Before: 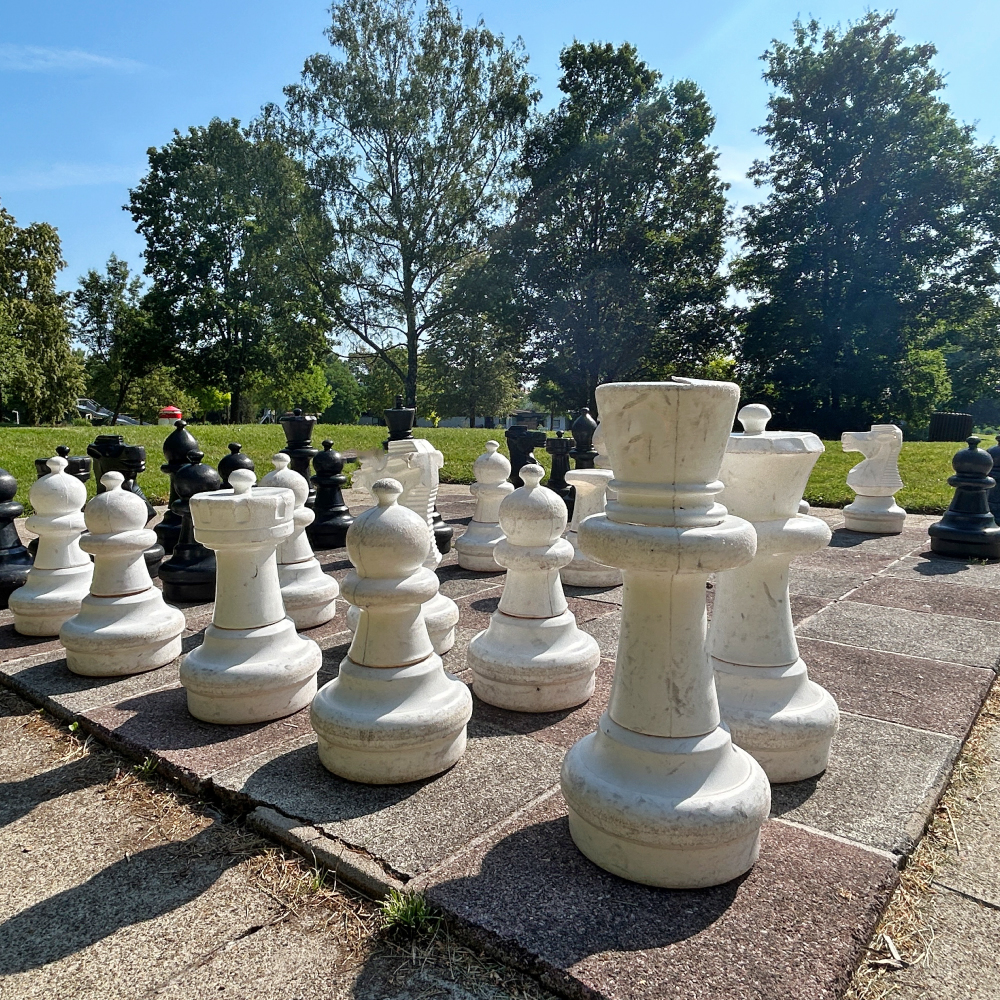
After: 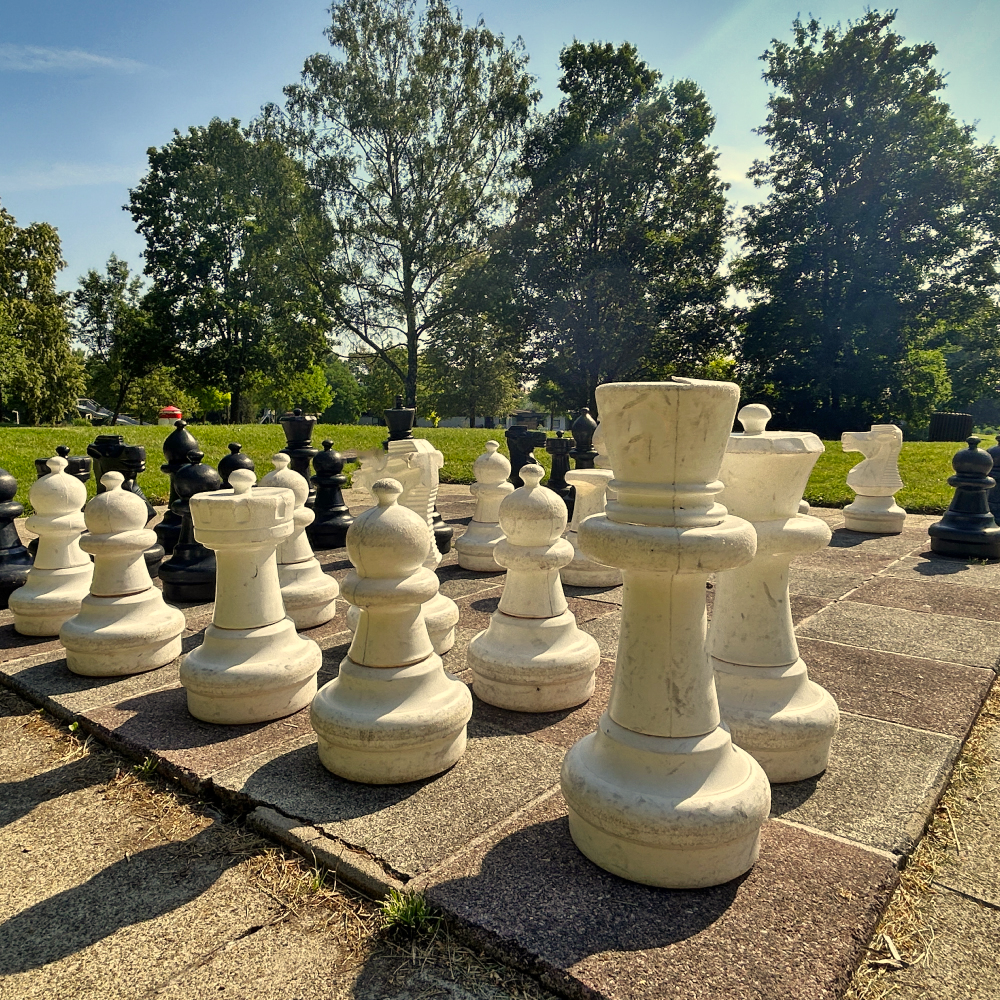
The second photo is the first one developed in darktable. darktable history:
shadows and highlights: shadows 19.13, highlights -83.41, soften with gaussian
color correction: highlights a* 2.72, highlights b* 22.8
